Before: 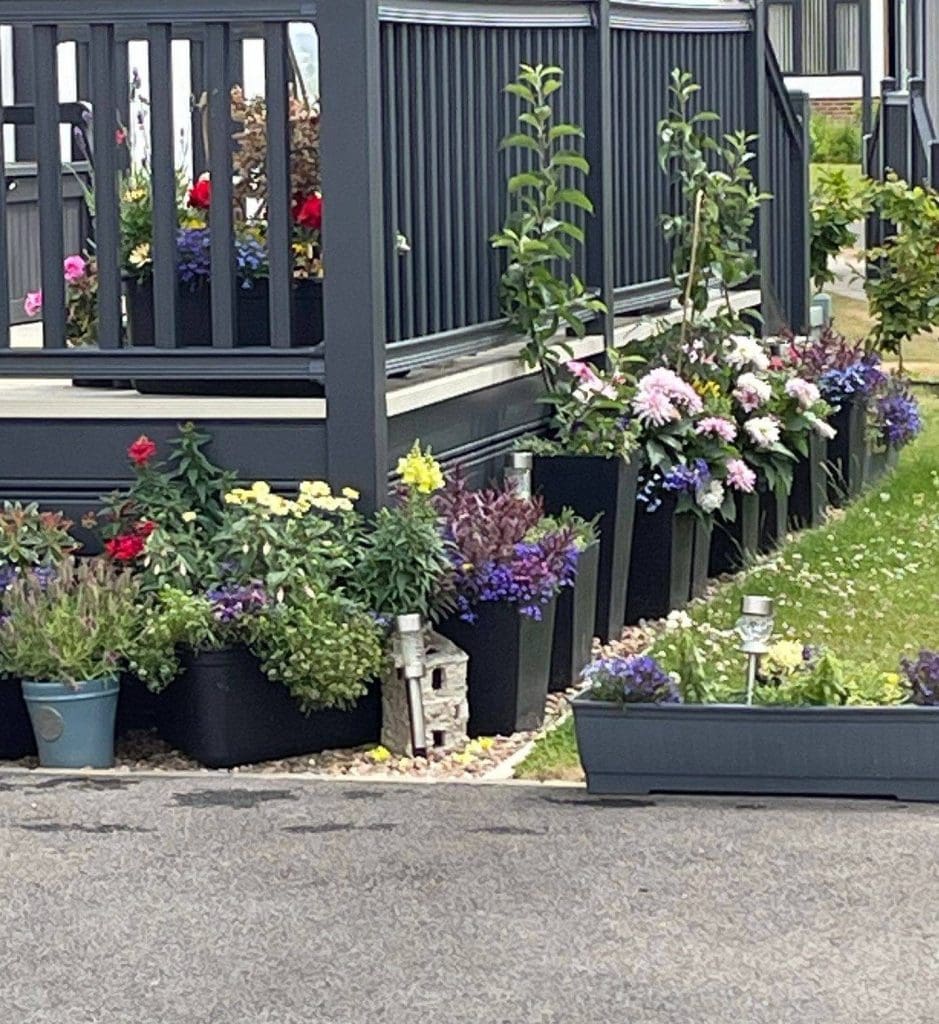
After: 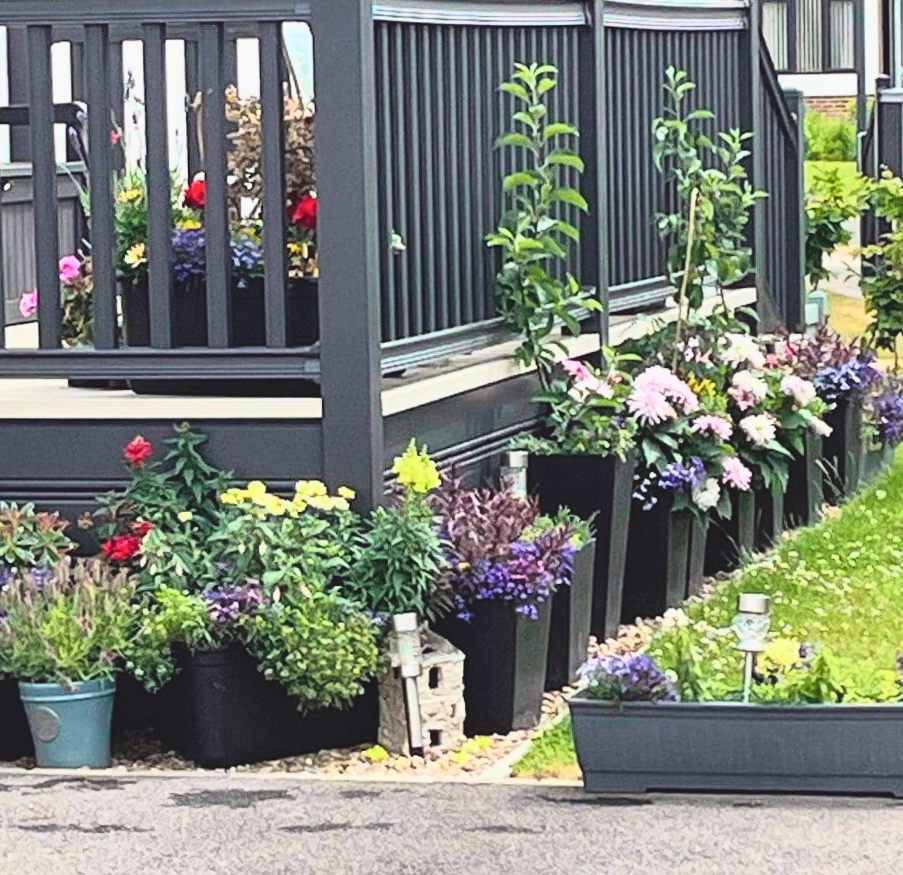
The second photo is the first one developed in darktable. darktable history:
crop and rotate: angle 0.2°, left 0.275%, right 3.127%, bottom 14.18%
tone curve: curves: ch0 [(0, 0) (0.187, 0.12) (0.392, 0.438) (0.704, 0.86) (0.858, 0.938) (1, 0.981)]; ch1 [(0, 0) (0.402, 0.36) (0.476, 0.456) (0.498, 0.501) (0.518, 0.521) (0.58, 0.598) (0.619, 0.663) (0.692, 0.744) (1, 1)]; ch2 [(0, 0) (0.427, 0.417) (0.483, 0.481) (0.503, 0.503) (0.526, 0.53) (0.563, 0.585) (0.626, 0.703) (0.699, 0.753) (0.997, 0.858)], color space Lab, independent channels
exposure: black level correction -0.023, exposure -0.039 EV, compensate highlight preservation false
